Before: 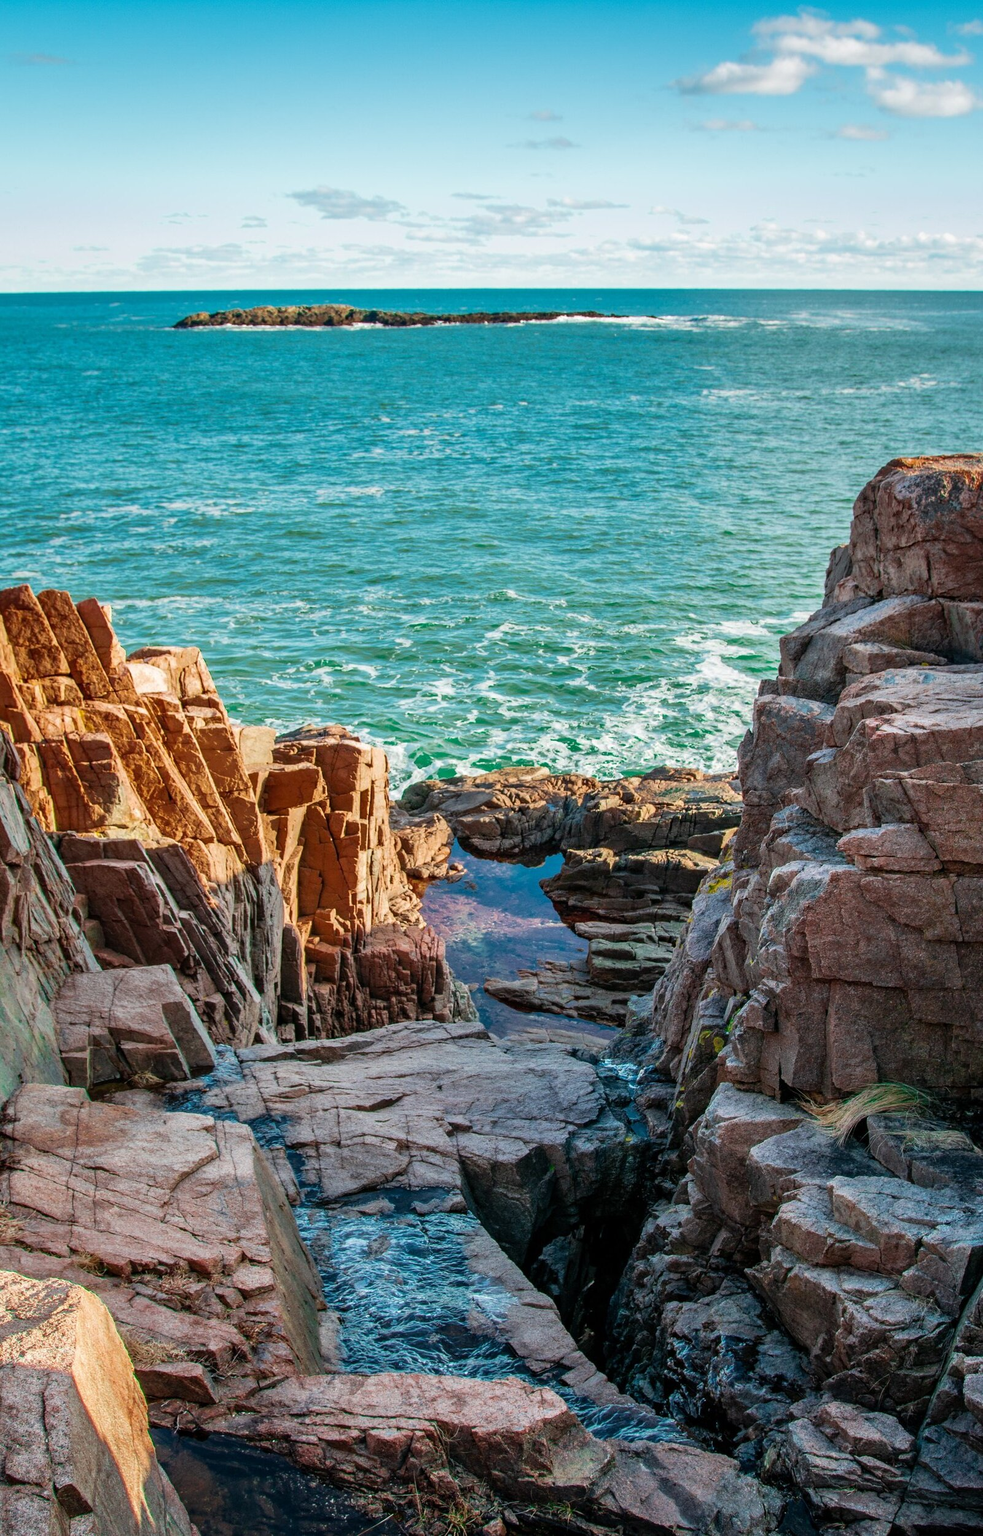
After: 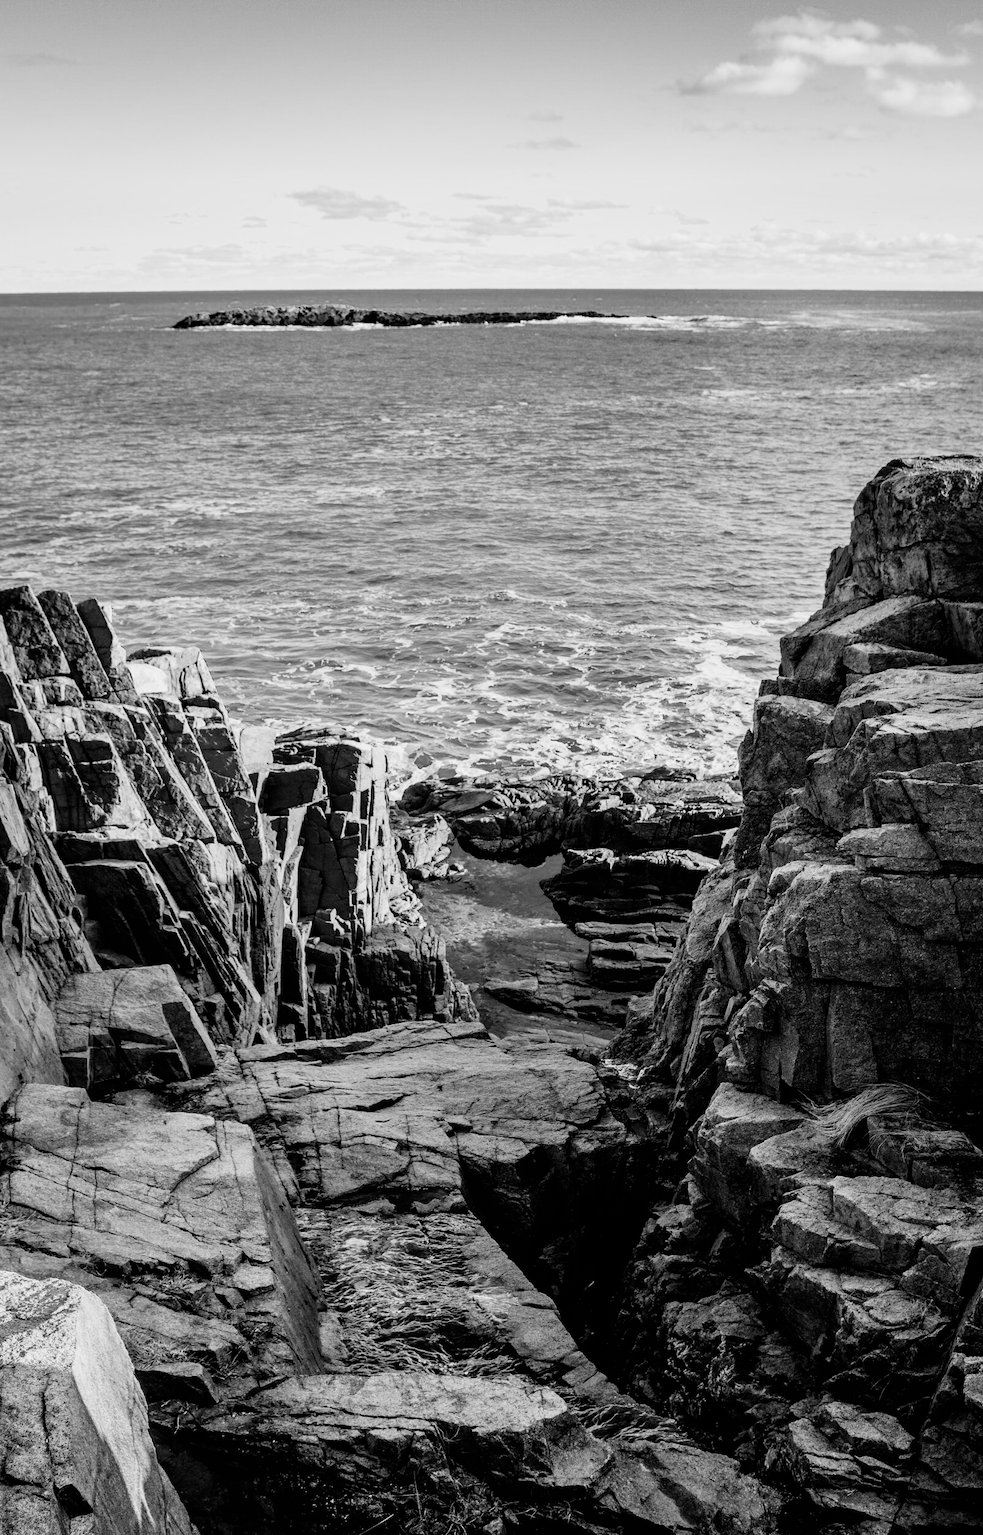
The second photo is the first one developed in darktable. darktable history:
filmic rgb: black relative exposure -5.15 EV, white relative exposure 3.53 EV, hardness 3.18, contrast 1.509, highlights saturation mix -49.33%, add noise in highlights 0, preserve chrominance no, color science v3 (2019), use custom middle-gray values true, contrast in highlights soft
